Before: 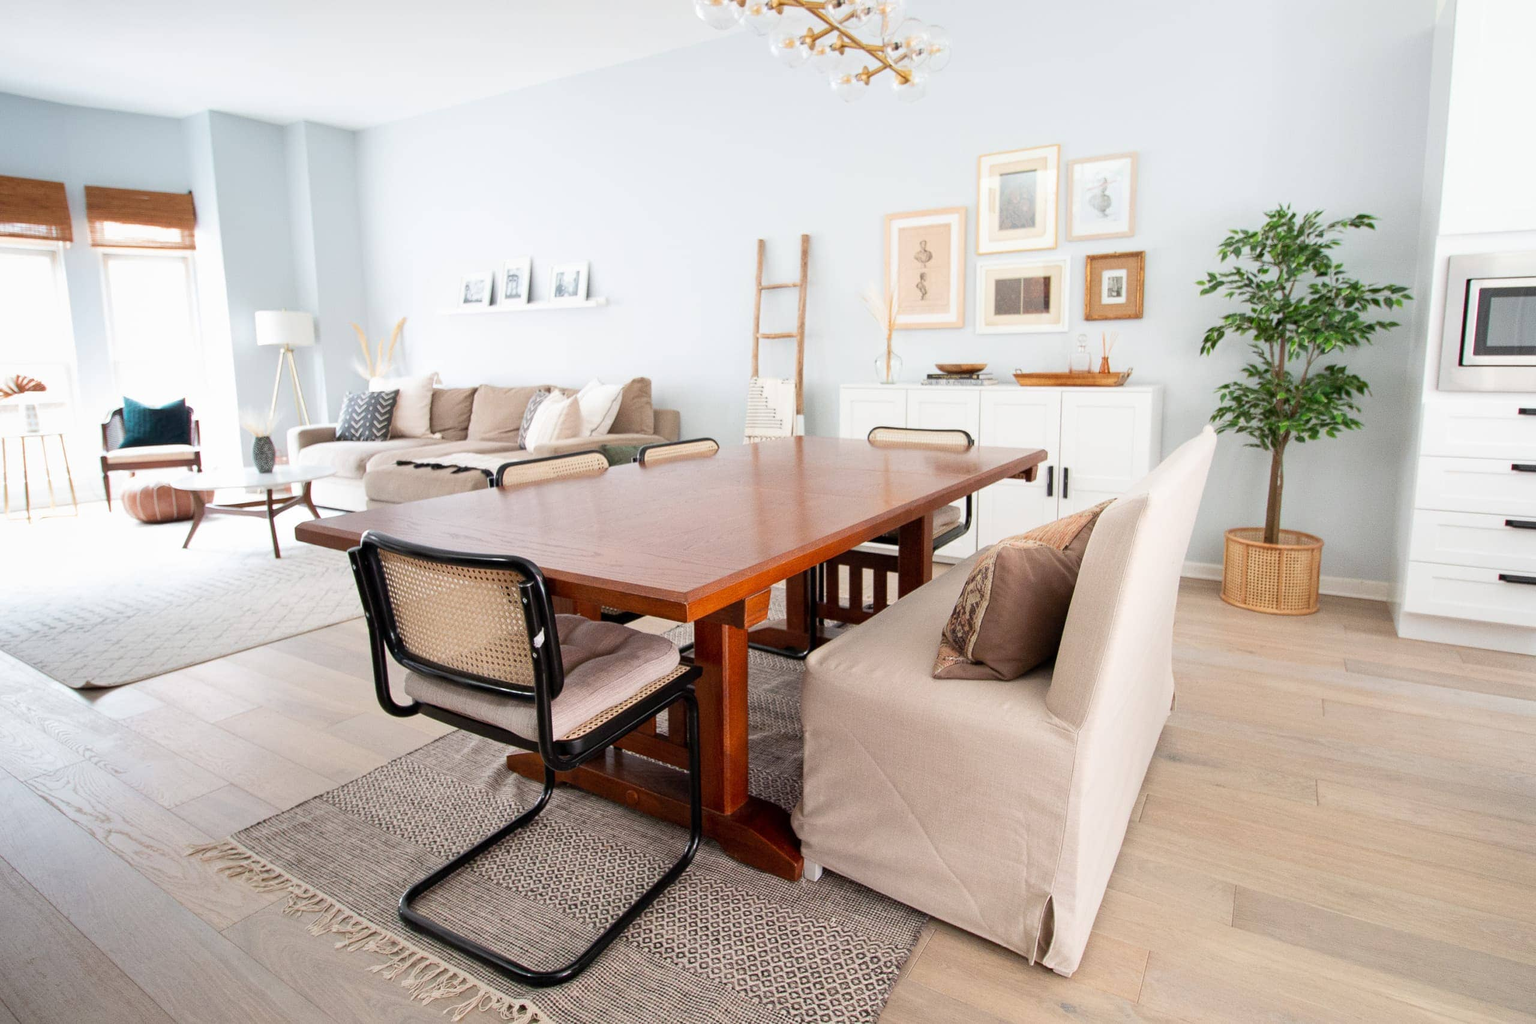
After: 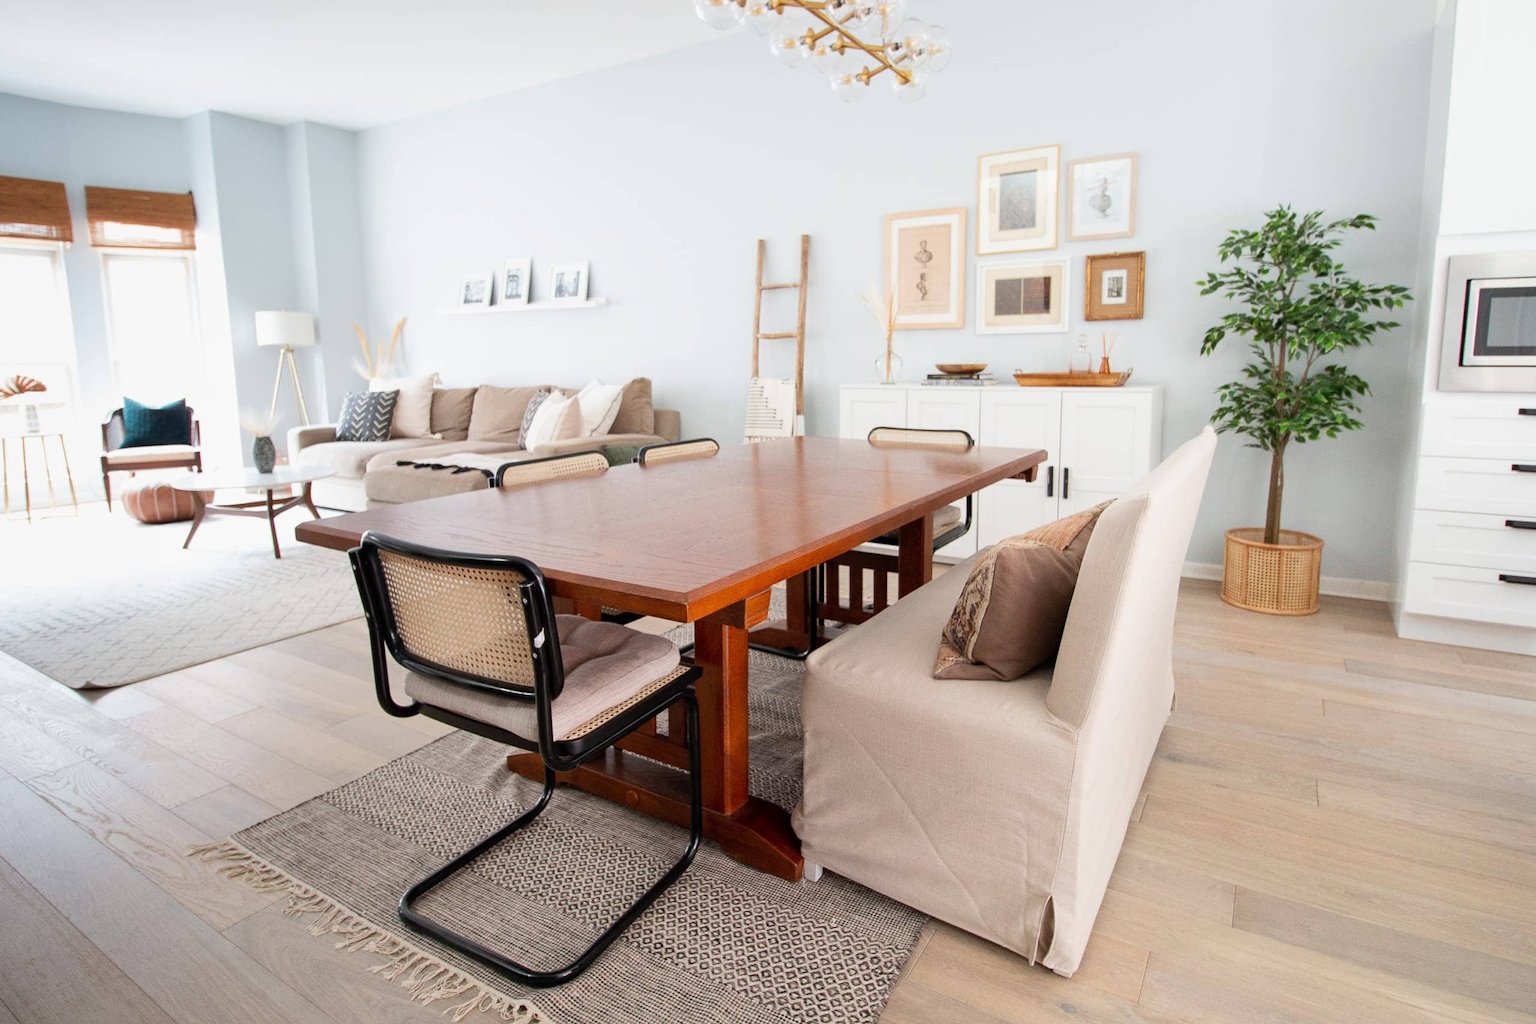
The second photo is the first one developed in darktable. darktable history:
exposure: exposure -0.061 EV, compensate highlight preservation false
